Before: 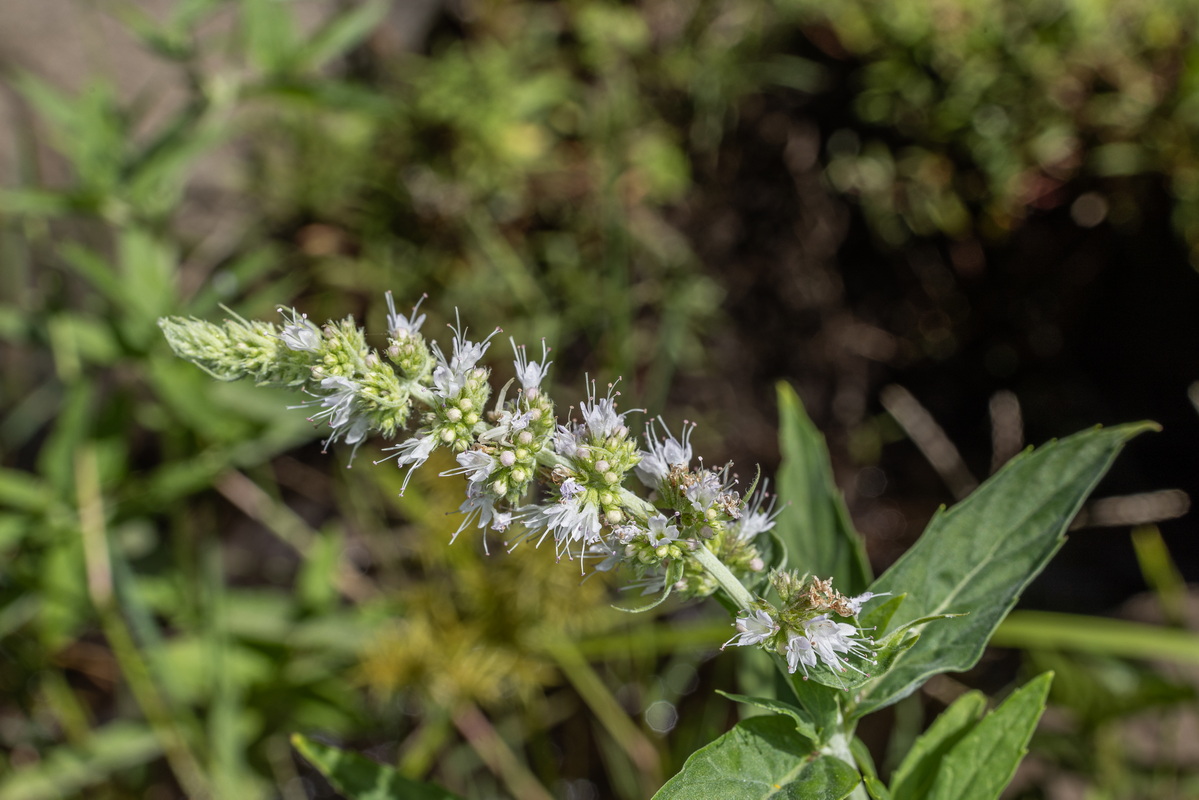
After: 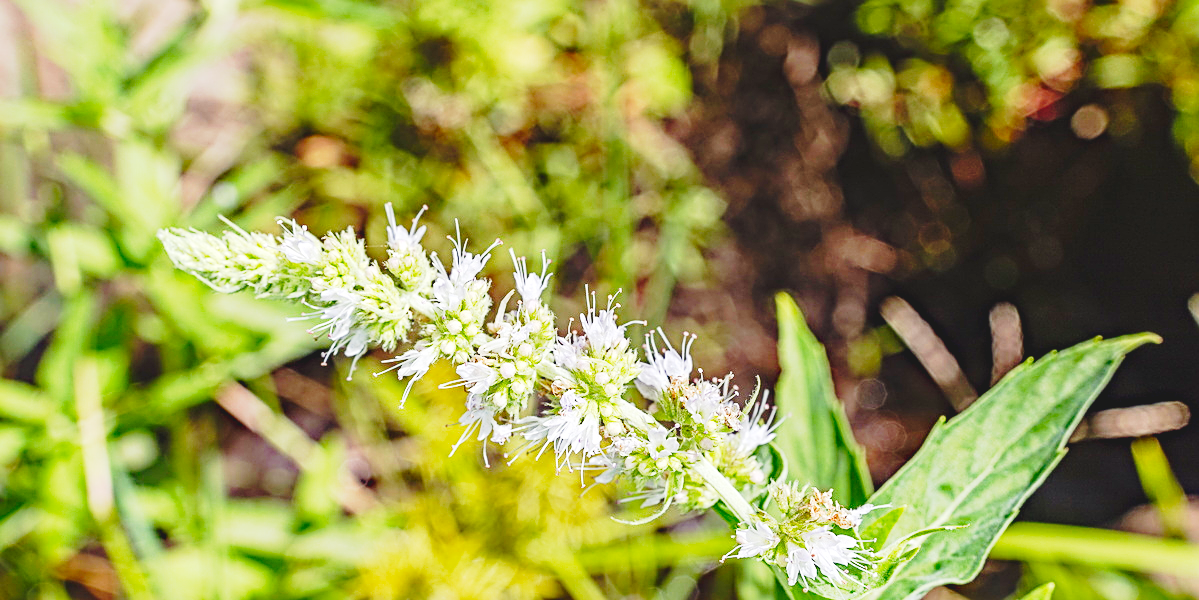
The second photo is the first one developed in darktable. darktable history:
exposure: black level correction 0, exposure 1.744 EV, compensate highlight preservation false
sharpen: on, module defaults
levels: levels [0, 0.498, 0.996]
crop: top 11.03%, bottom 13.959%
haze removal: strength 0.279, distance 0.246, compatibility mode true, adaptive false
base curve: curves: ch0 [(0, 0) (0.028, 0.03) (0.121, 0.232) (0.46, 0.748) (0.859, 0.968) (1, 1)], preserve colors none
contrast brightness saturation: contrast -0.178, saturation 0.185
